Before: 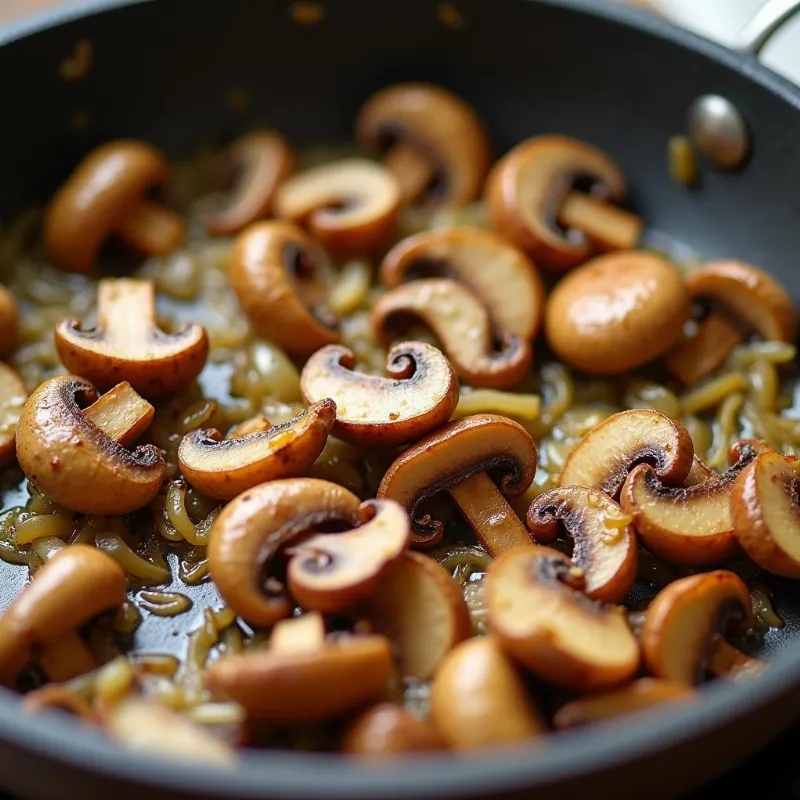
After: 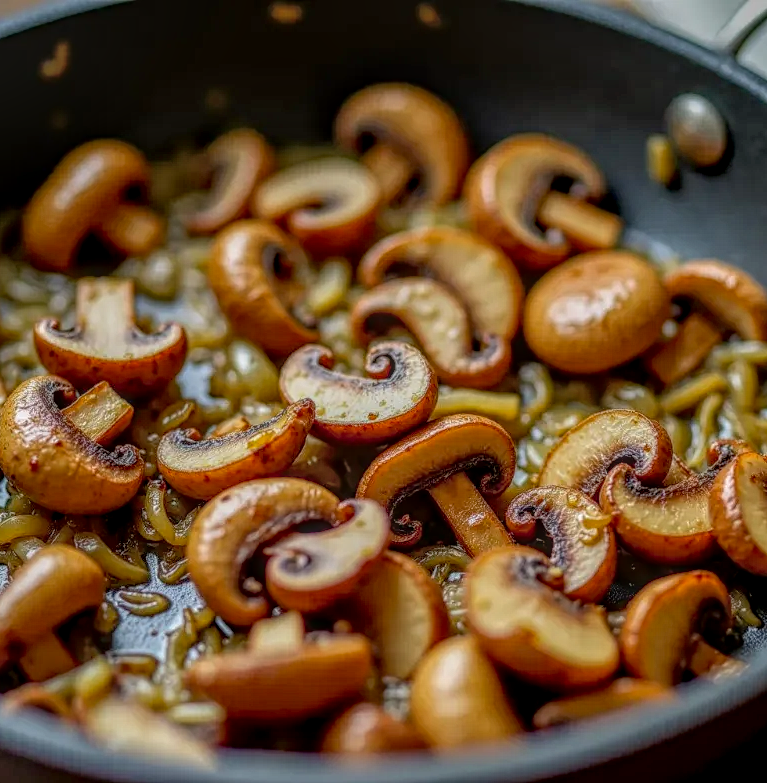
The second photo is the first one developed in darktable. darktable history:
exposure: black level correction 0.009, exposure 0.109 EV, compensate highlight preservation false
crop and rotate: left 2.705%, right 1.3%, bottom 2.057%
local contrast: highlights 3%, shadows 1%, detail 201%, midtone range 0.245
